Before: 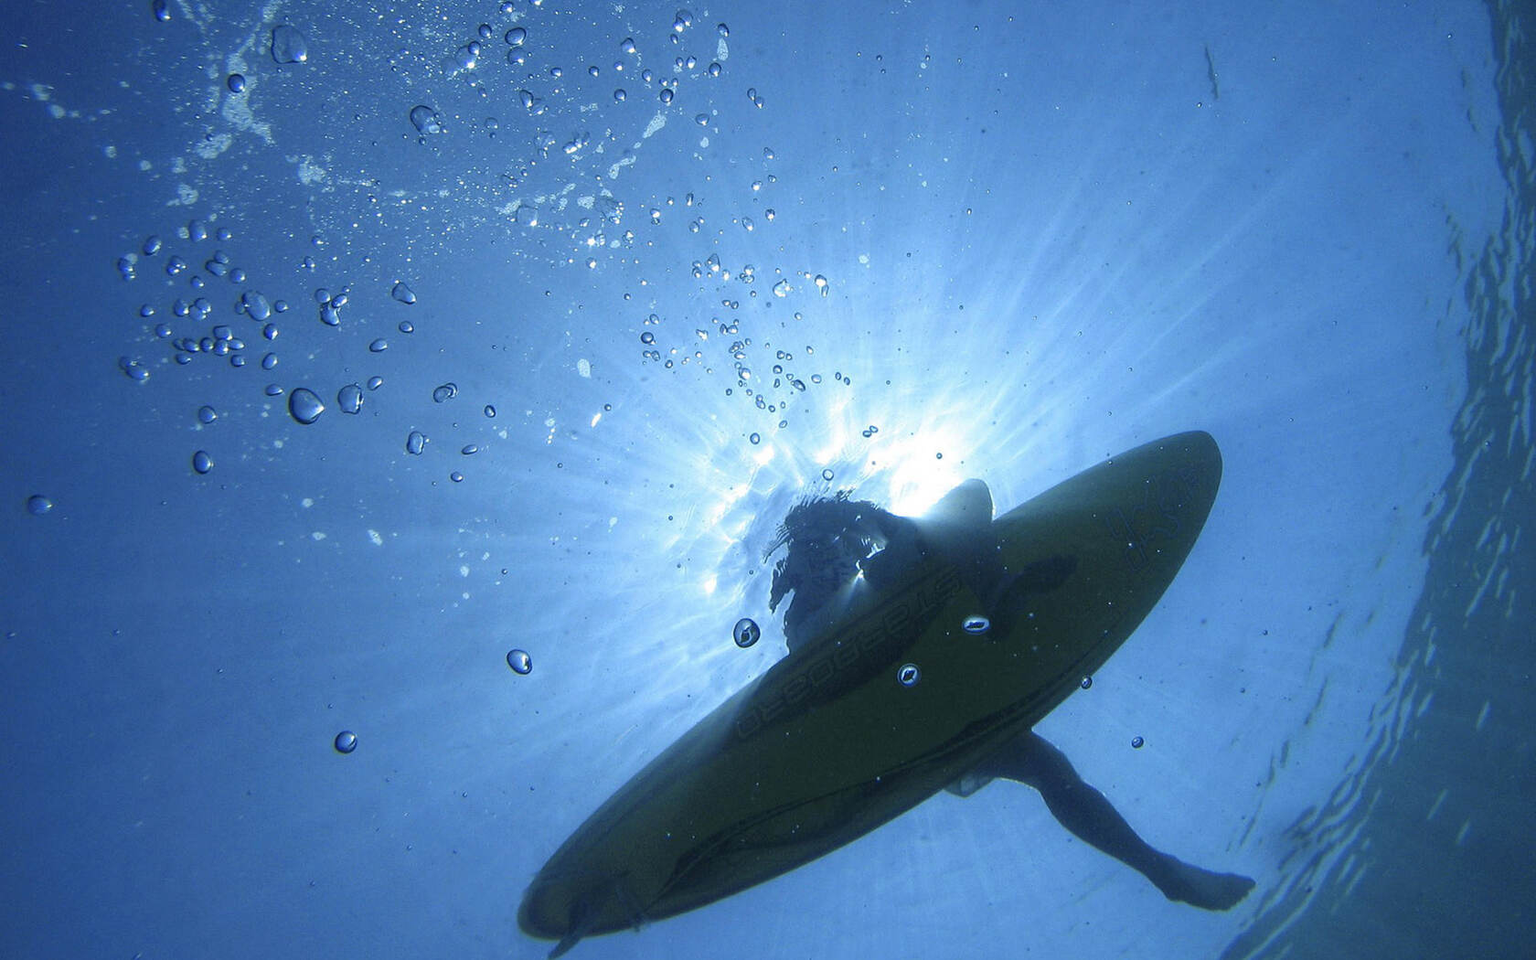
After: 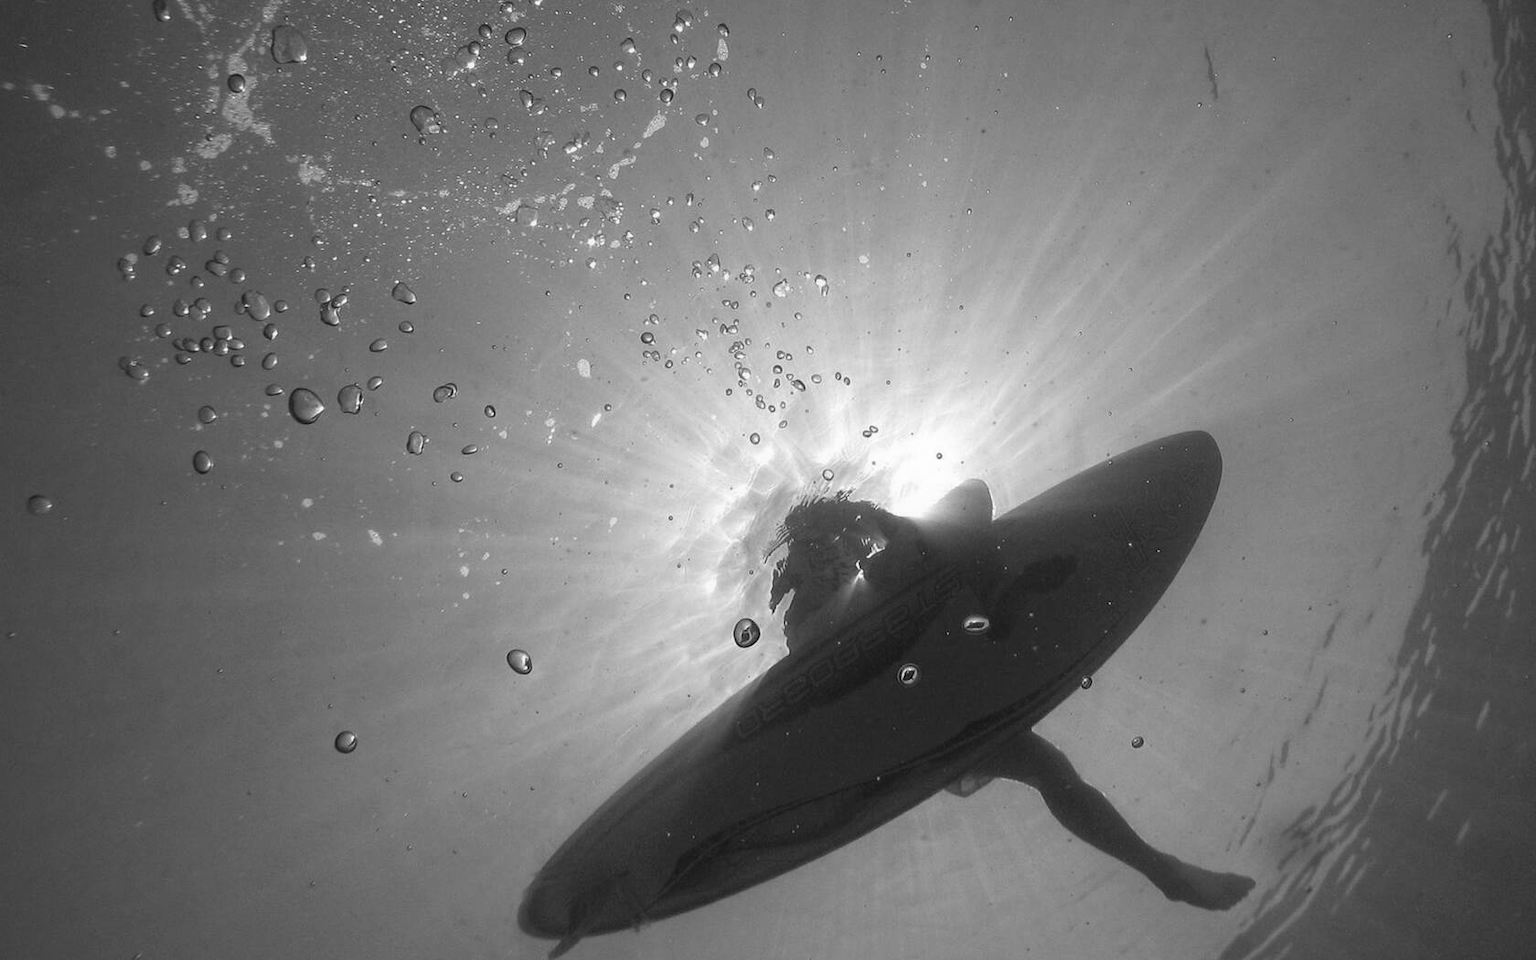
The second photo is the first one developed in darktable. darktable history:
color calibration: illuminant as shot in camera, x 0.369, y 0.376, temperature 4328.46 K, gamut compression 3
monochrome: size 1
color zones: curves: ch1 [(0, 0.525) (0.143, 0.556) (0.286, 0.52) (0.429, 0.5) (0.571, 0.5) (0.714, 0.5) (0.857, 0.503) (1, 0.525)]
tone equalizer: on, module defaults
